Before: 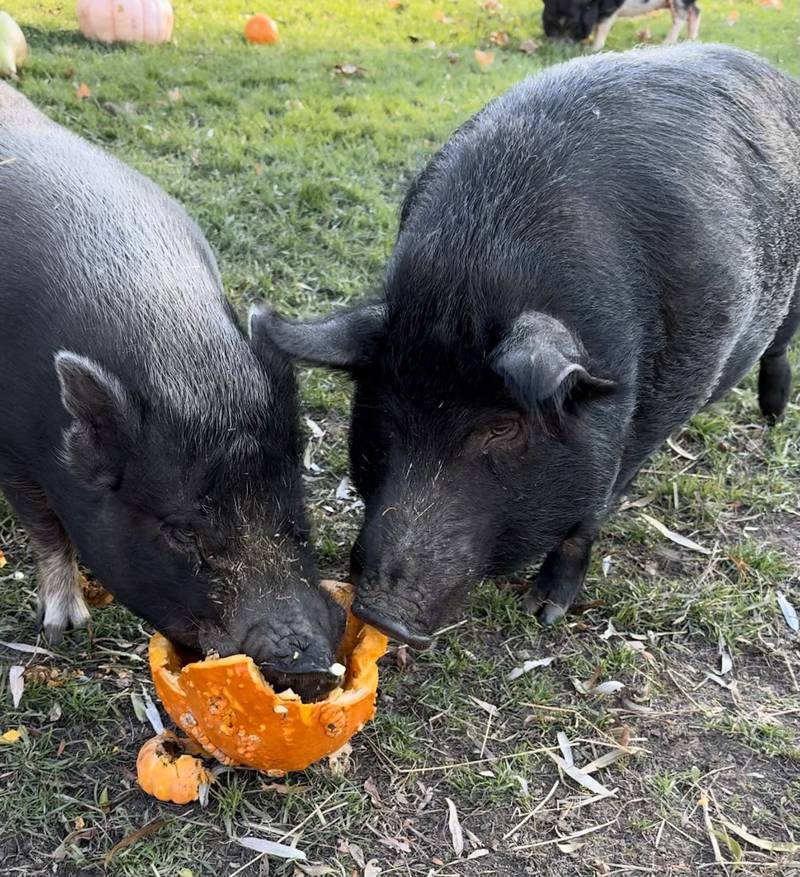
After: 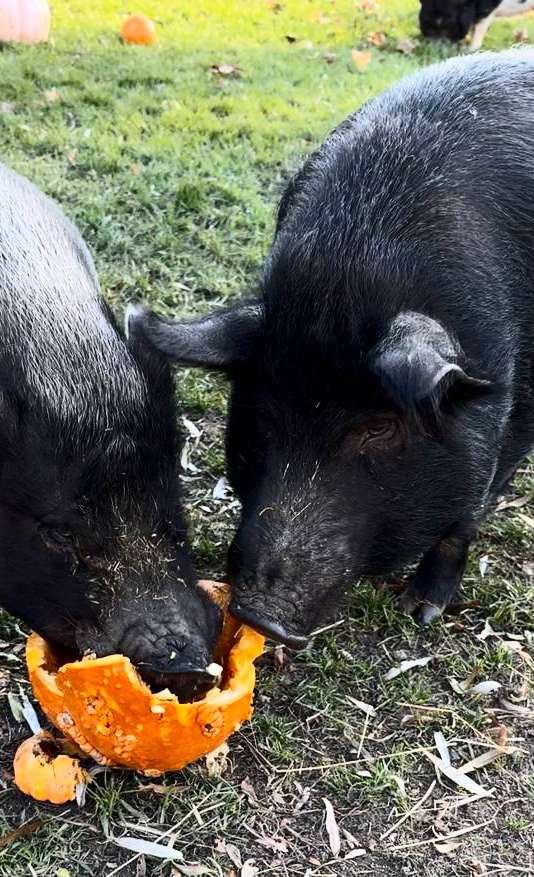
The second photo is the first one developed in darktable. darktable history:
contrast brightness saturation: contrast 0.28
crop: left 15.391%, right 17.824%
